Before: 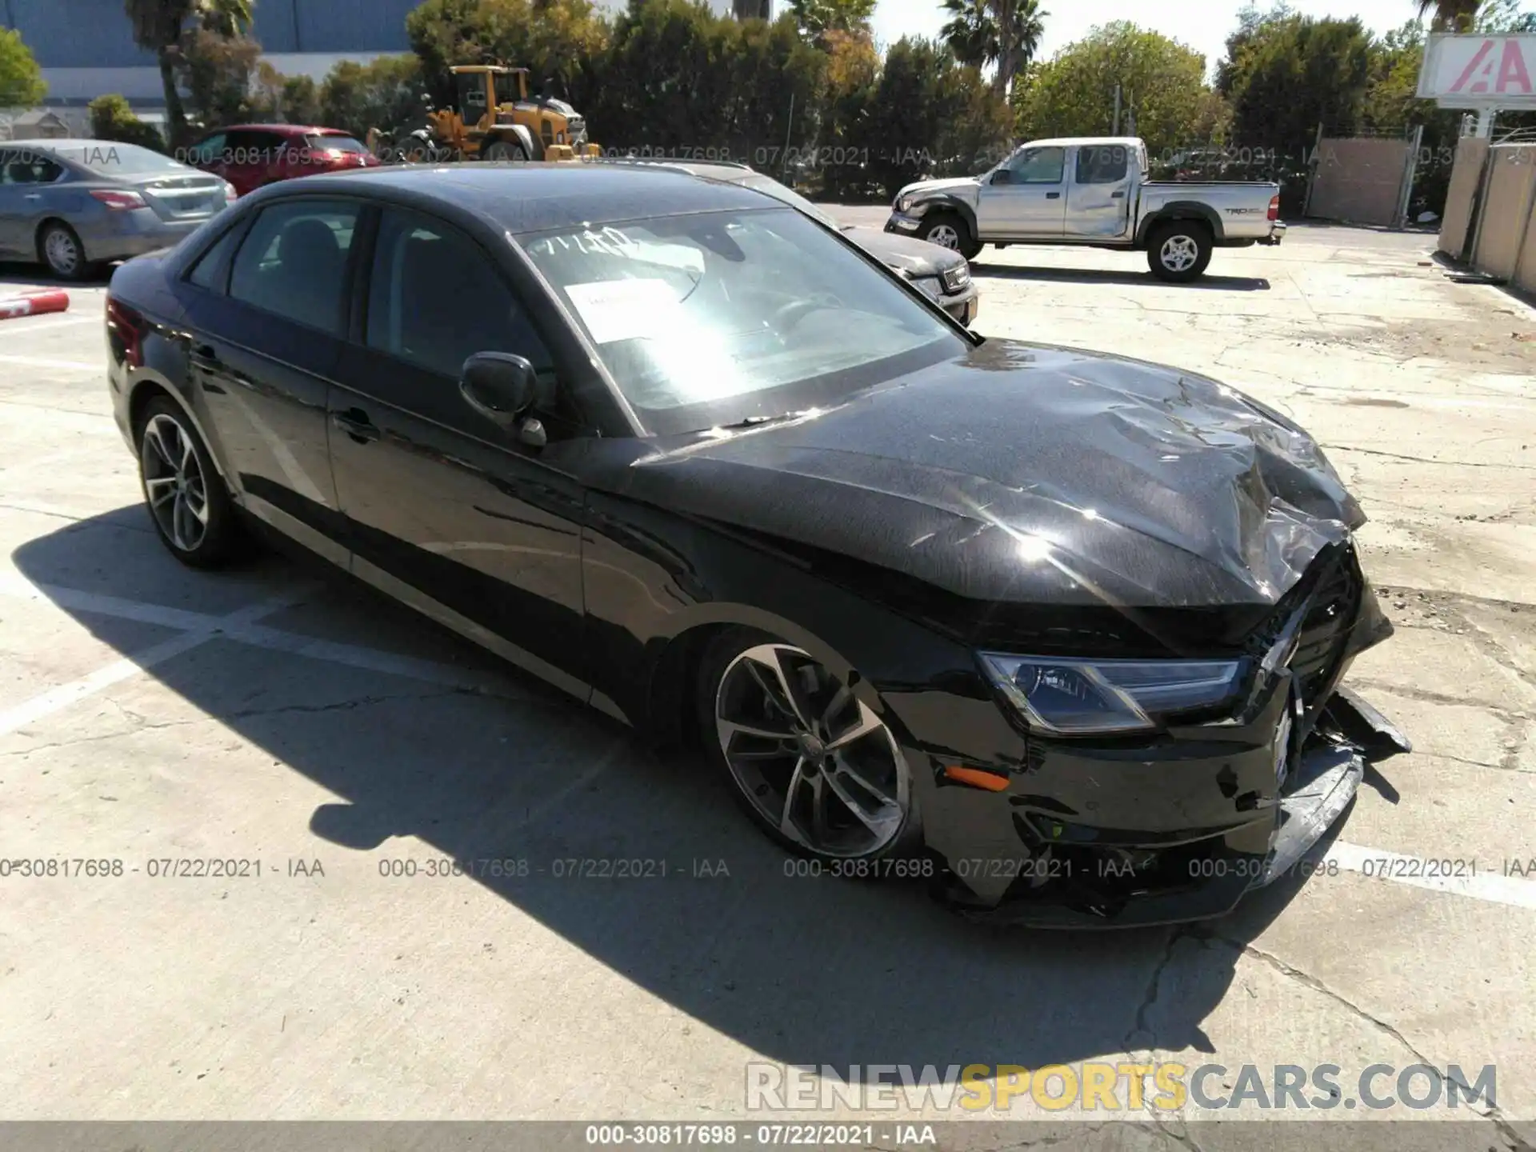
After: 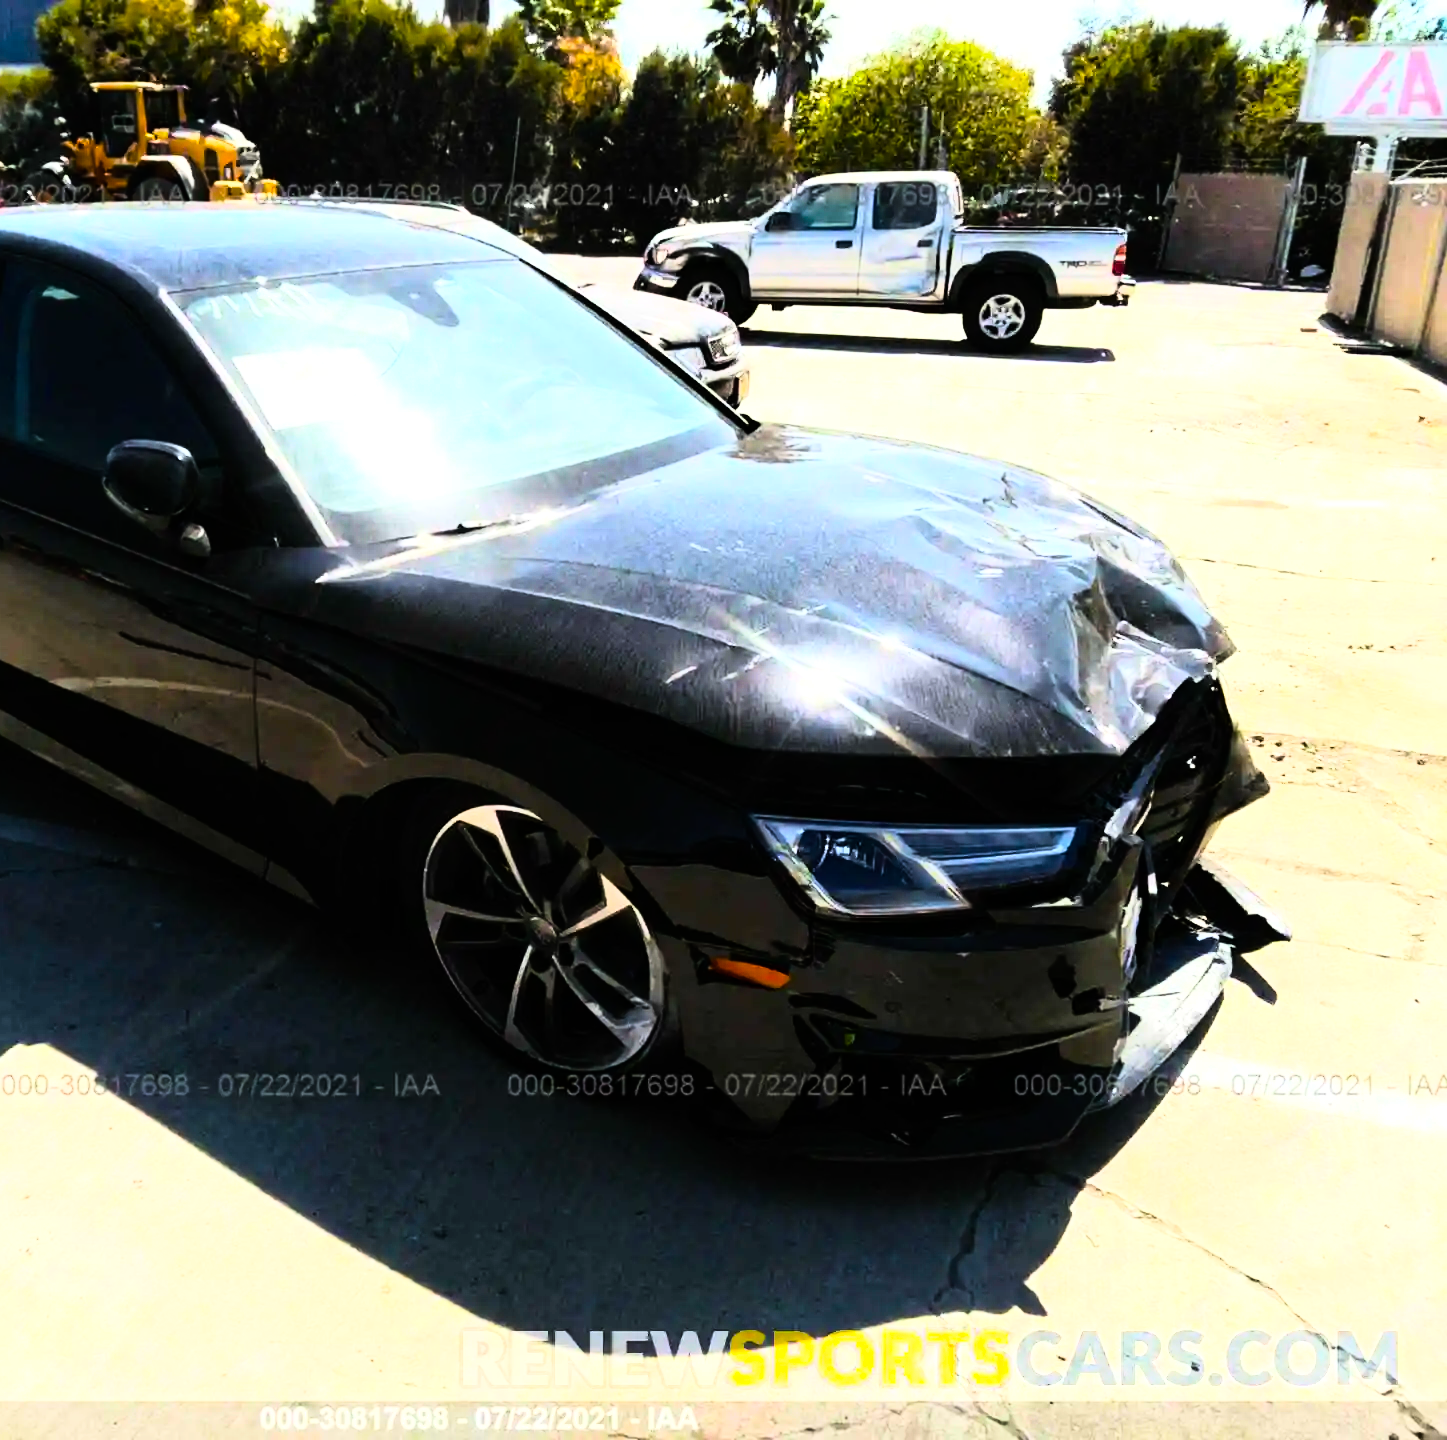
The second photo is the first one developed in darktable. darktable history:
rgb curve: curves: ch0 [(0, 0) (0.21, 0.15) (0.24, 0.21) (0.5, 0.75) (0.75, 0.96) (0.89, 0.99) (1, 1)]; ch1 [(0, 0.02) (0.21, 0.13) (0.25, 0.2) (0.5, 0.67) (0.75, 0.9) (0.89, 0.97) (1, 1)]; ch2 [(0, 0.02) (0.21, 0.13) (0.25, 0.2) (0.5, 0.67) (0.75, 0.9) (0.89, 0.97) (1, 1)], compensate middle gray true
crop and rotate: left 24.6%
color balance rgb: linear chroma grading › global chroma 9%, perceptual saturation grading › global saturation 36%, perceptual saturation grading › shadows 35%, perceptual brilliance grading › global brilliance 15%, perceptual brilliance grading › shadows -35%, global vibrance 15%
